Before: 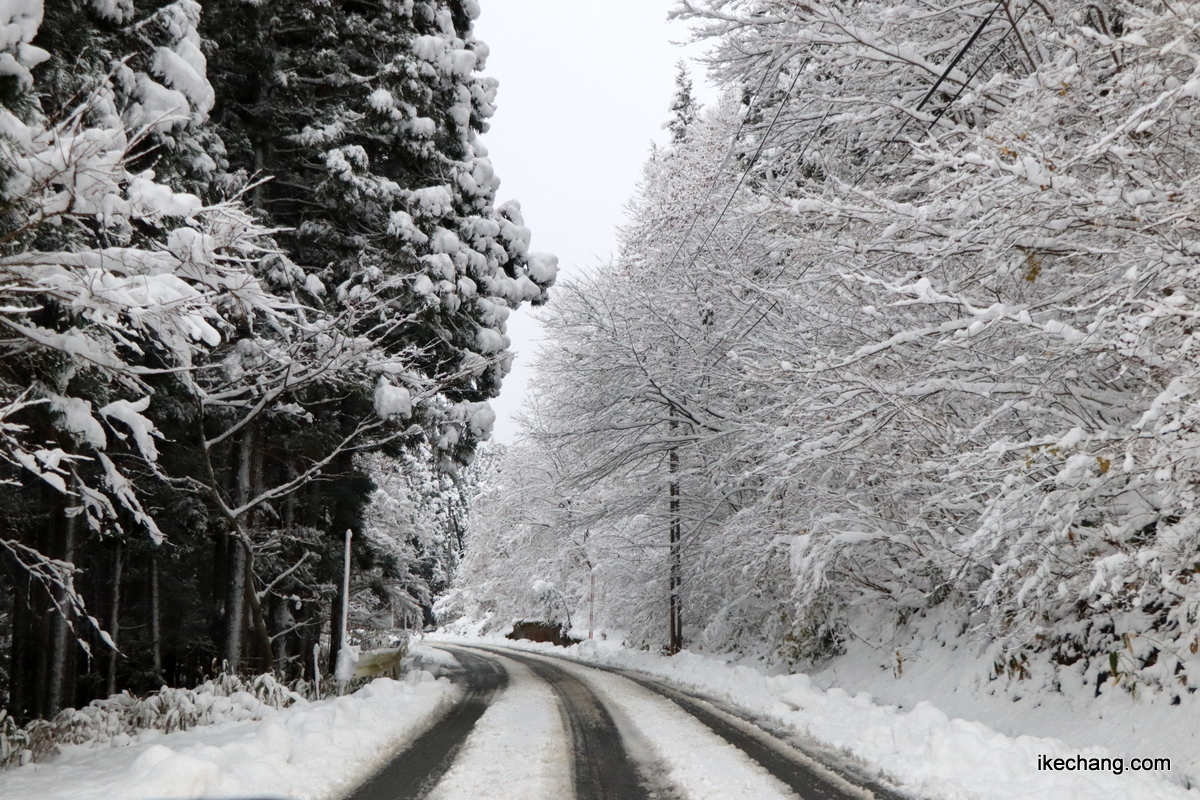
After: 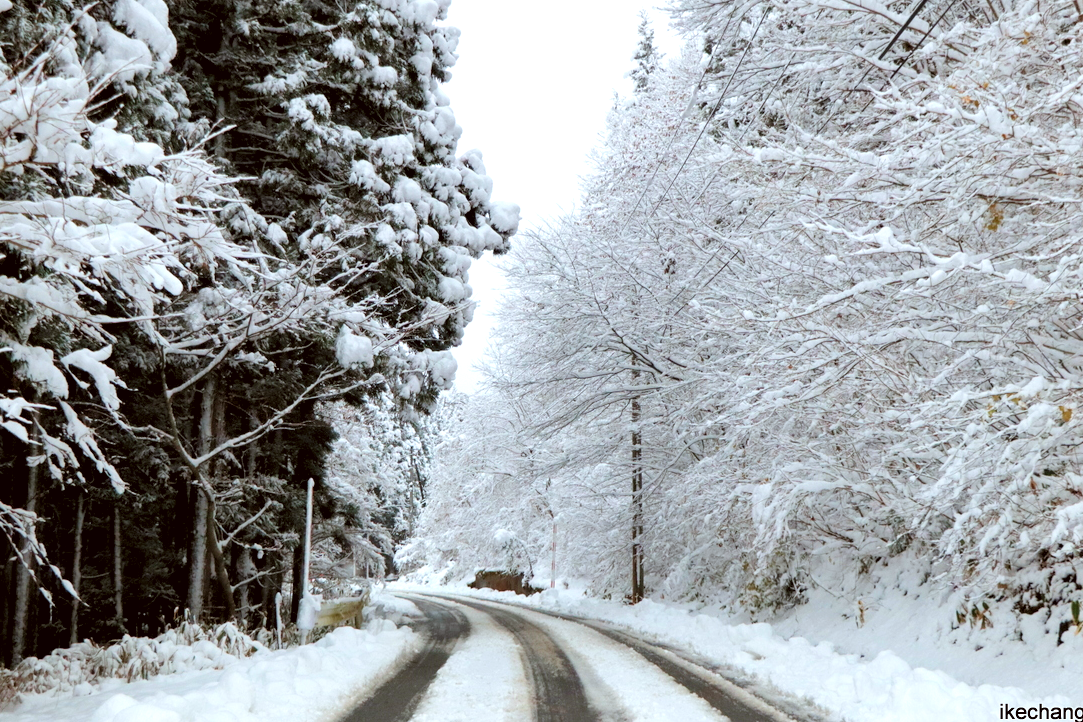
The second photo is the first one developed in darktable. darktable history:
crop: left 3.199%, top 6.4%, right 6.52%, bottom 3.29%
levels: levels [0.044, 0.416, 0.908]
tone equalizer: edges refinement/feathering 500, mask exposure compensation -1.57 EV, preserve details no
color correction: highlights a* -3.64, highlights b* -6.4, shadows a* 3.26, shadows b* 5.59
velvia: strength 14.47%
